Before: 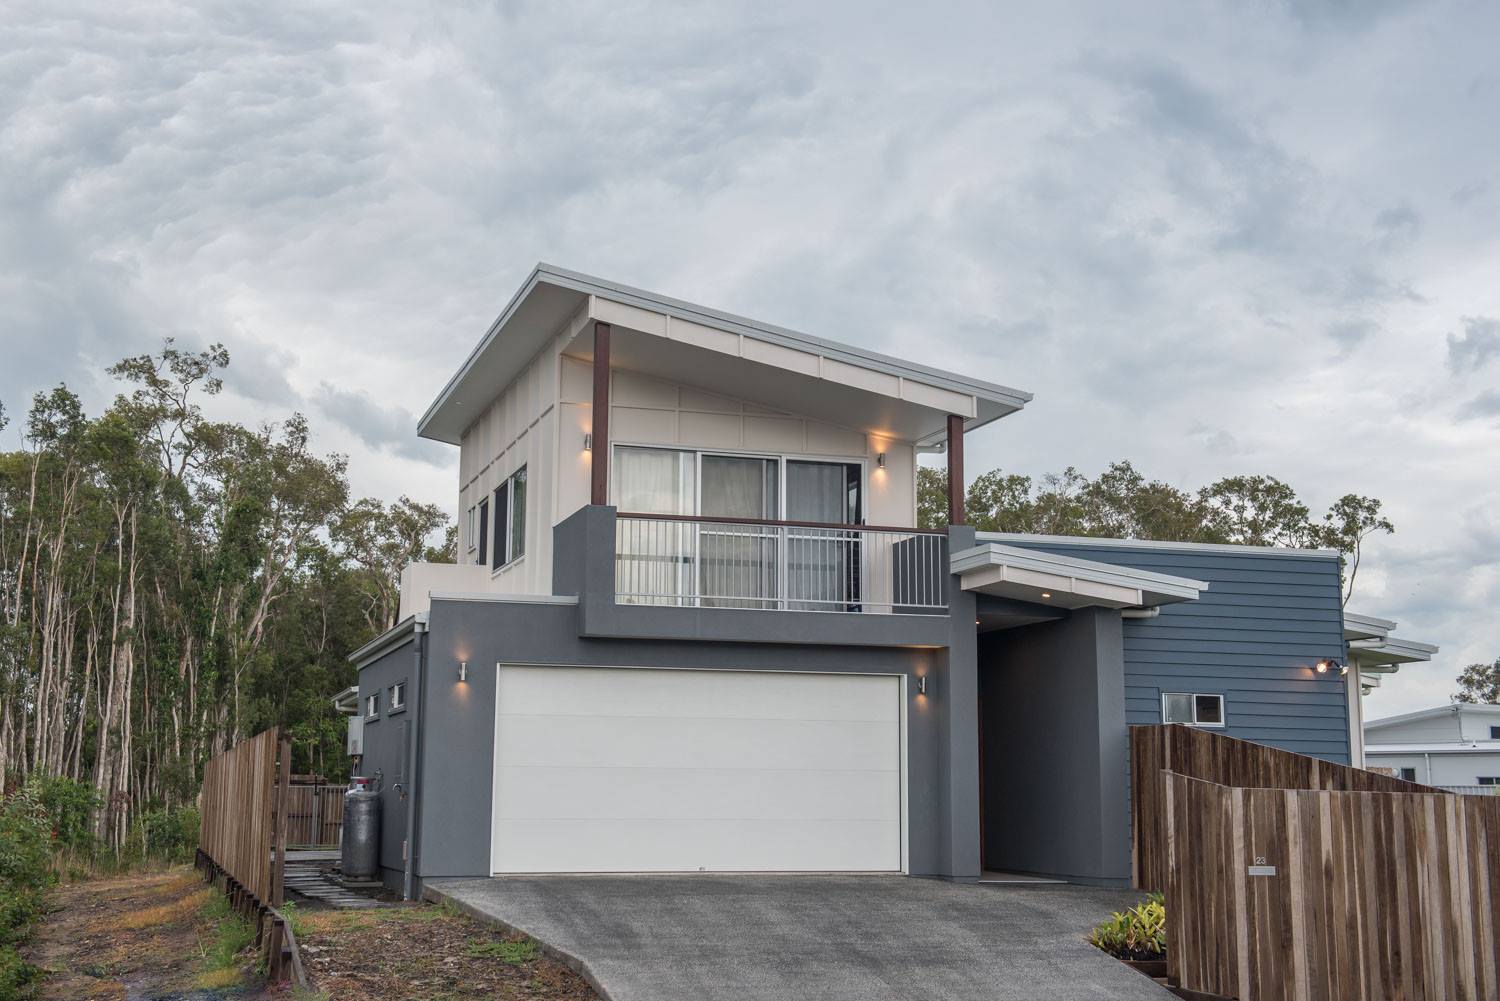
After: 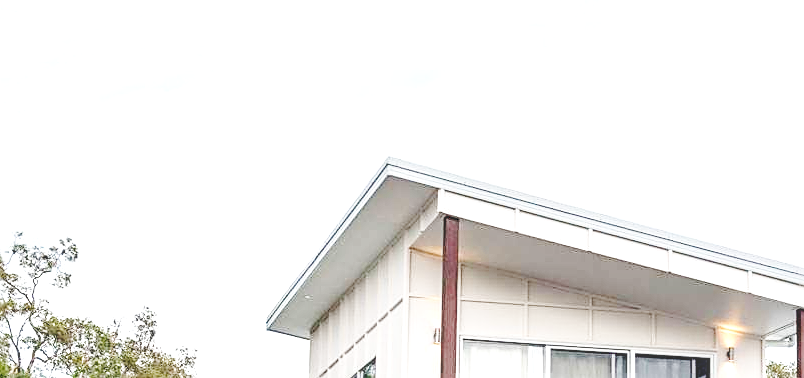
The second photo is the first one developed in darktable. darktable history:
crop: left 10.121%, top 10.631%, right 36.218%, bottom 51.526%
tone curve: curves: ch0 [(0, 0) (0.003, 0.161) (0.011, 0.161) (0.025, 0.161) (0.044, 0.161) (0.069, 0.161) (0.1, 0.161) (0.136, 0.163) (0.177, 0.179) (0.224, 0.207) (0.277, 0.243) (0.335, 0.292) (0.399, 0.361) (0.468, 0.452) (0.543, 0.547) (0.623, 0.638) (0.709, 0.731) (0.801, 0.826) (0.898, 0.911) (1, 1)], preserve colors none
exposure: black level correction 0, exposure 1.2 EV, compensate exposure bias true, compensate highlight preservation false
local contrast: on, module defaults
sharpen: on, module defaults
tone equalizer: on, module defaults
base curve: curves: ch0 [(0, 0) (0.036, 0.025) (0.121, 0.166) (0.206, 0.329) (0.605, 0.79) (1, 1)], preserve colors none
